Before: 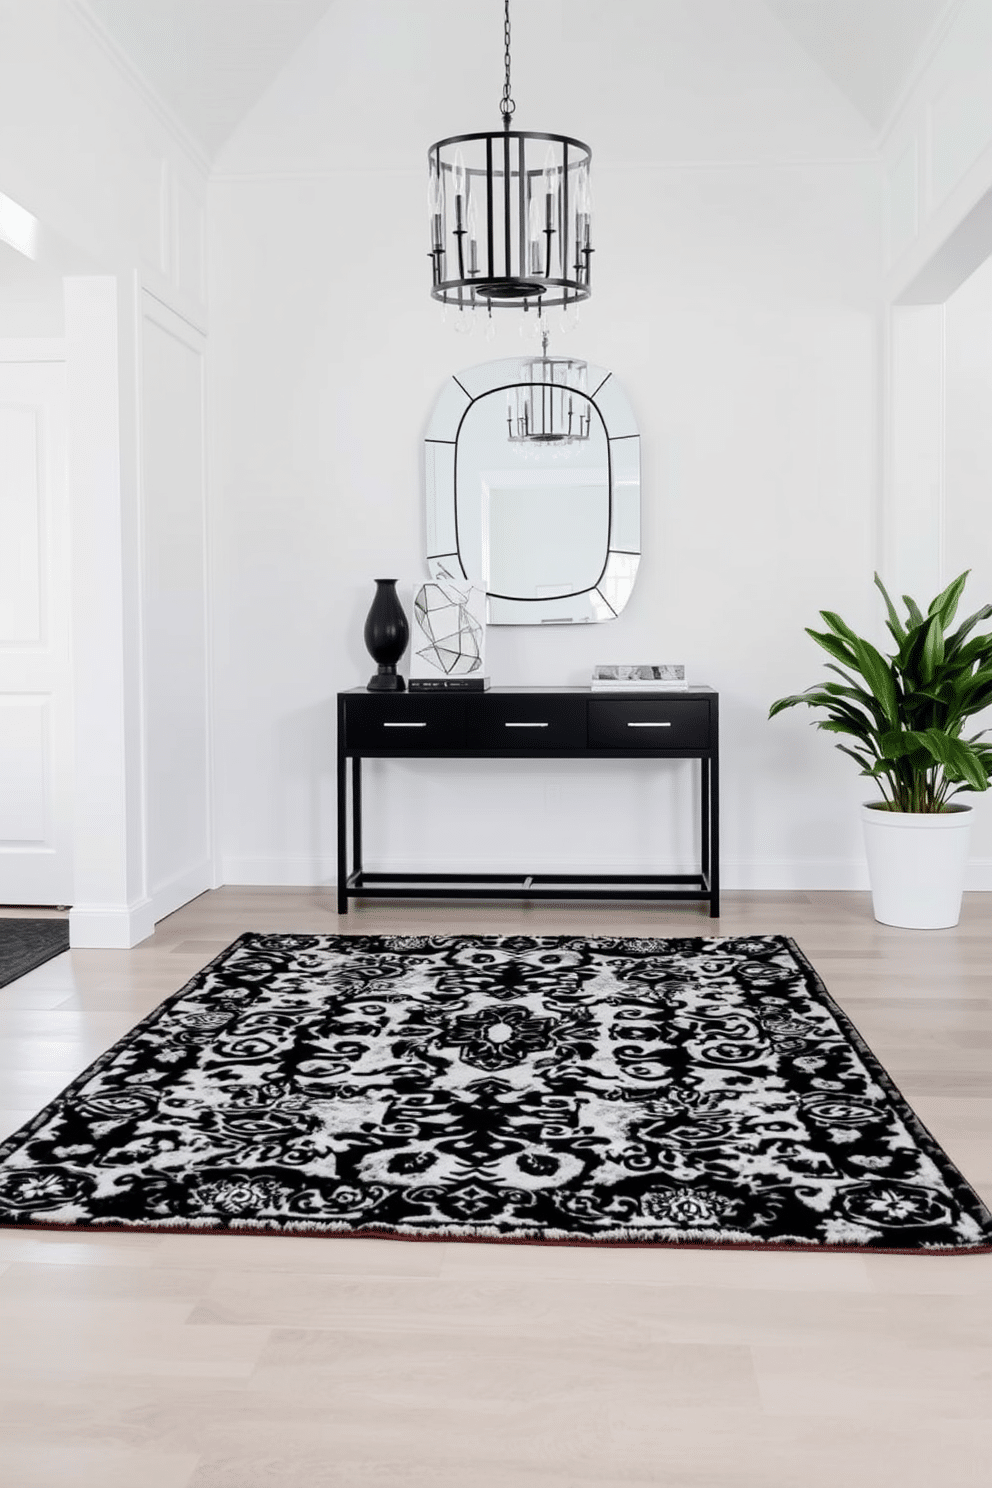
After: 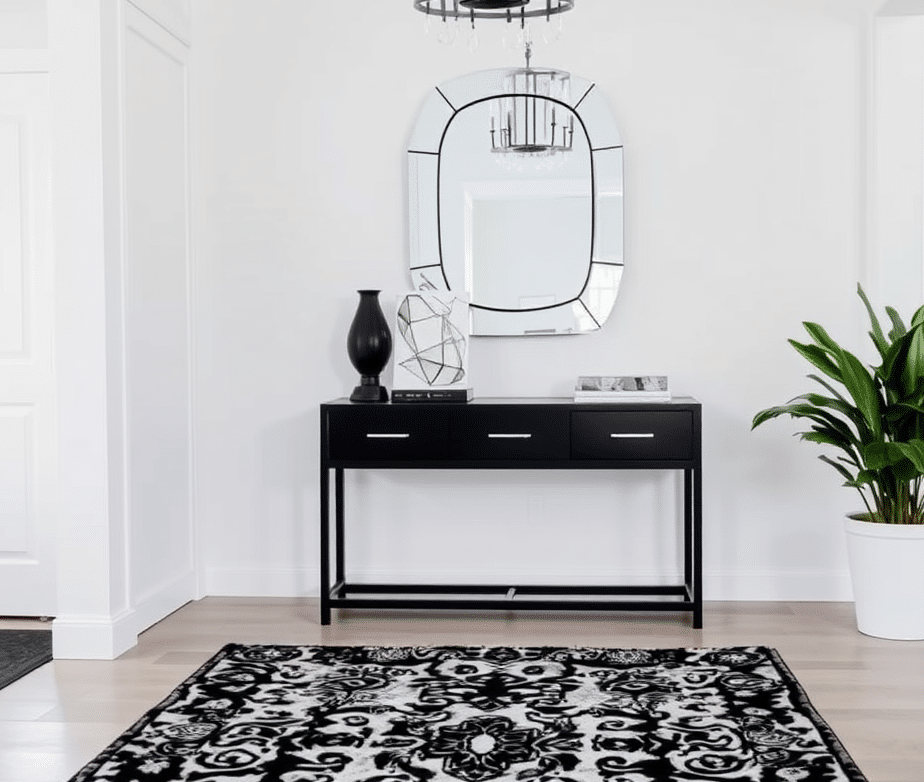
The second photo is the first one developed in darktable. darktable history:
crop: left 1.745%, top 19.427%, right 5.043%, bottom 28.016%
